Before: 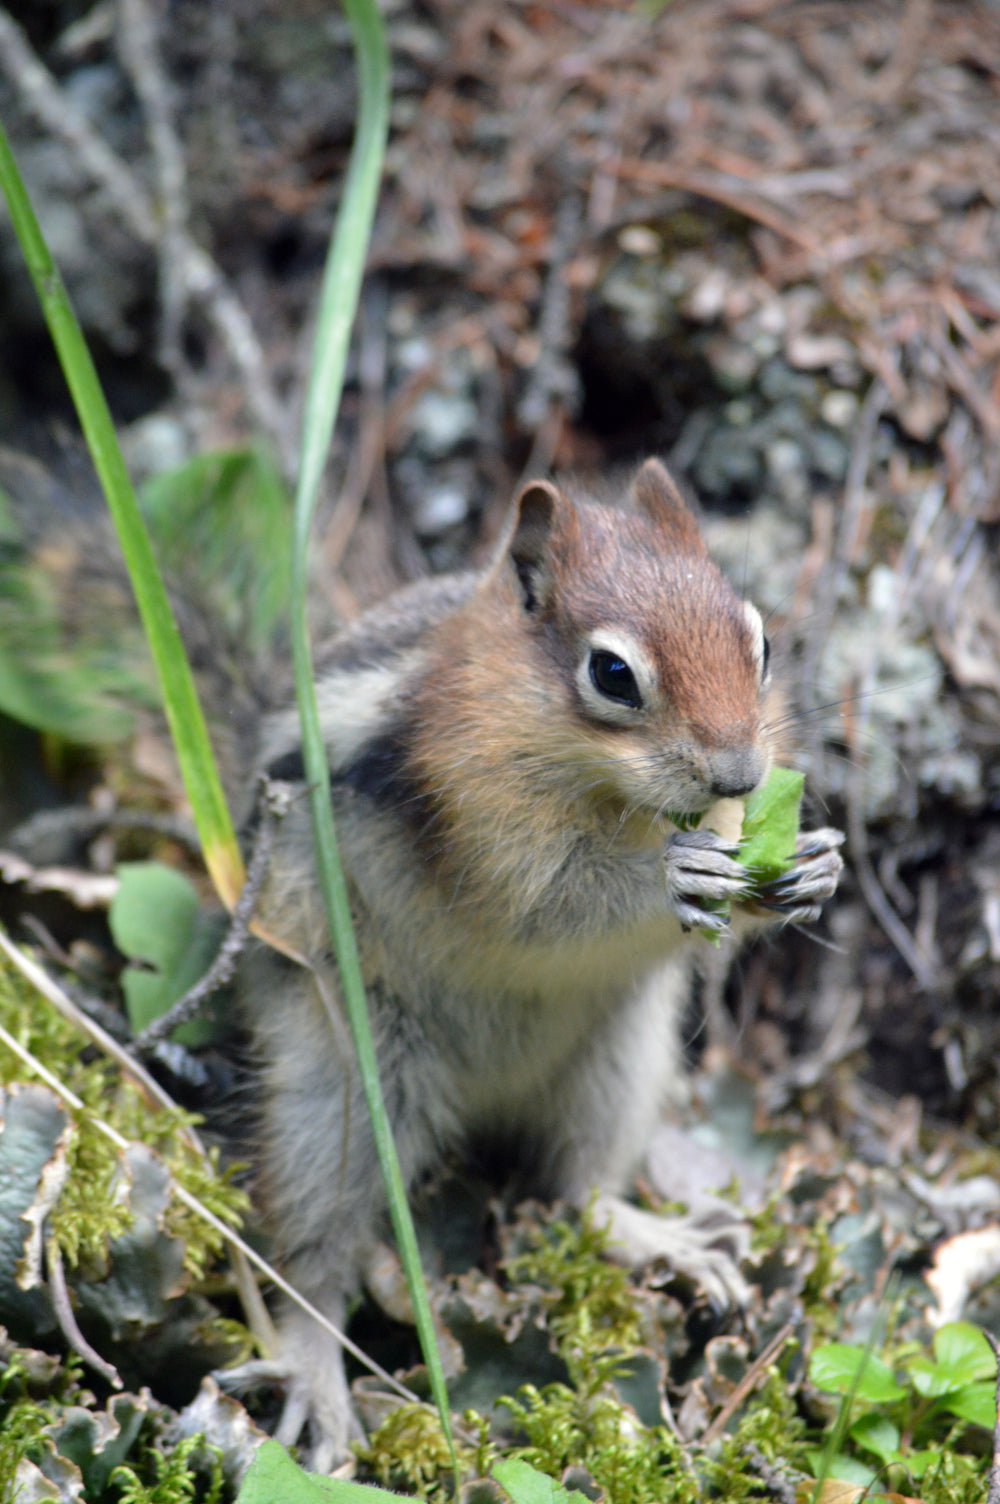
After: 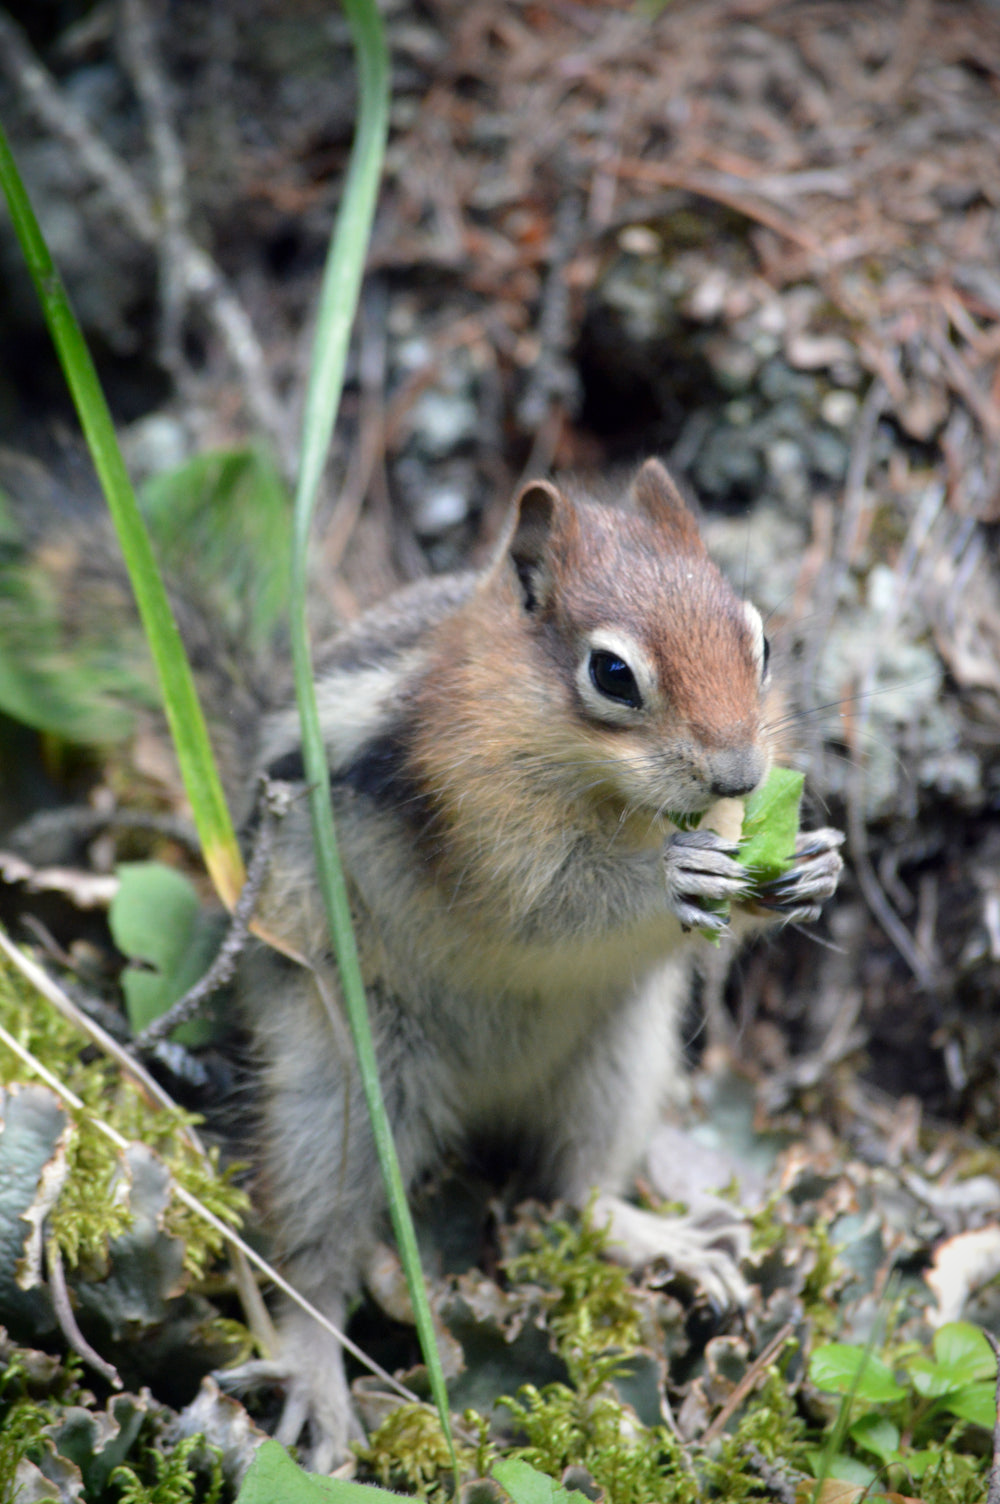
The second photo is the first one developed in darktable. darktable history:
shadows and highlights: shadows -89.9, highlights 90.92, soften with gaussian
vignetting: saturation 0.002, center (-0.033, -0.048), unbound false
